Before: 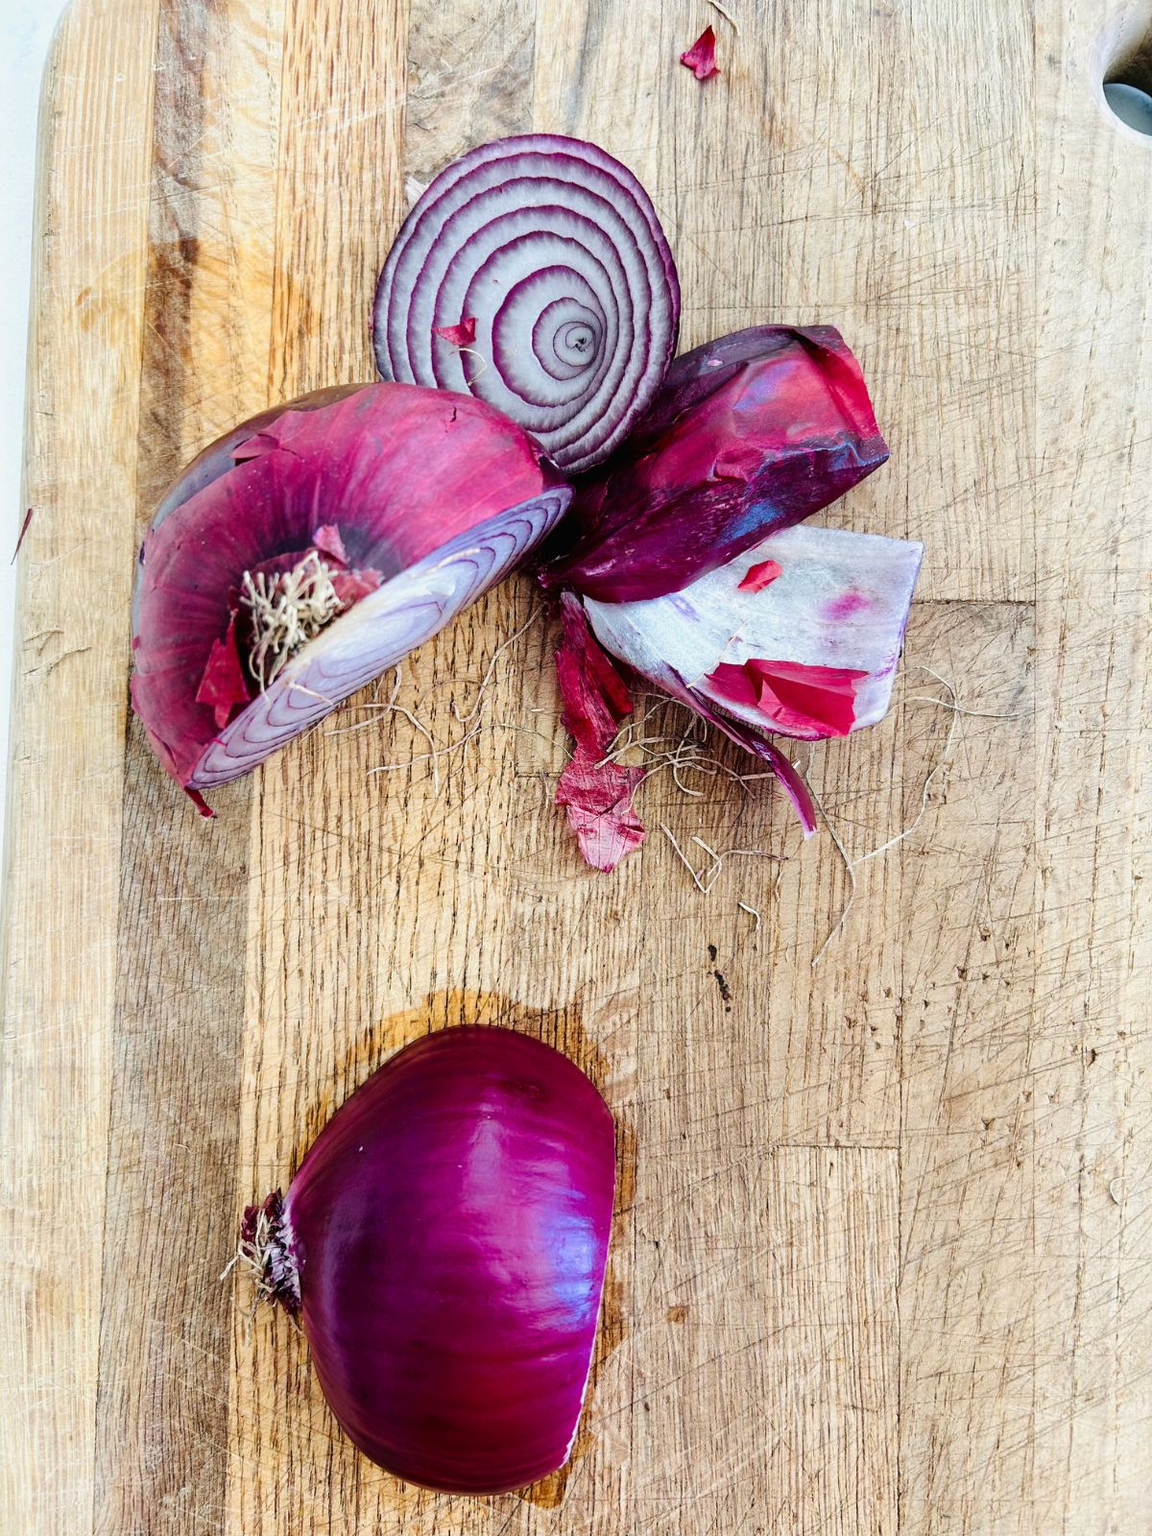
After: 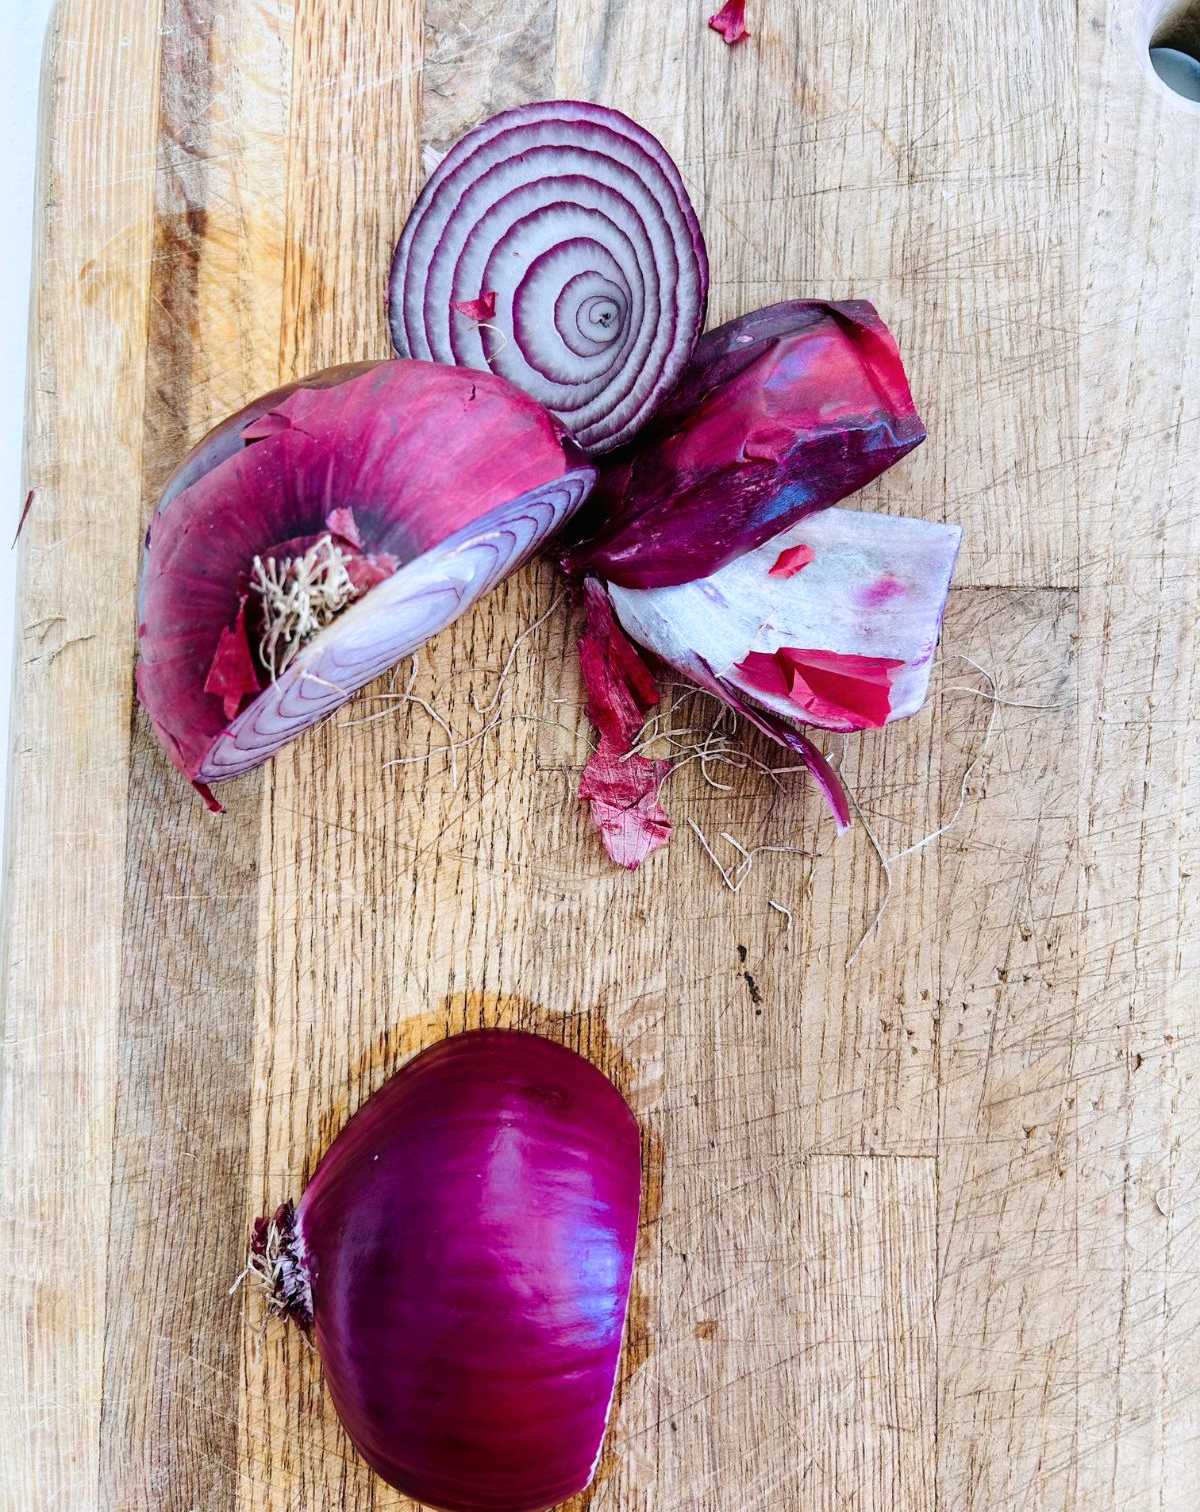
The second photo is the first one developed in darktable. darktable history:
crop and rotate: top 2.479%, bottom 3.018%
color calibration: illuminant as shot in camera, x 0.358, y 0.373, temperature 4628.91 K
